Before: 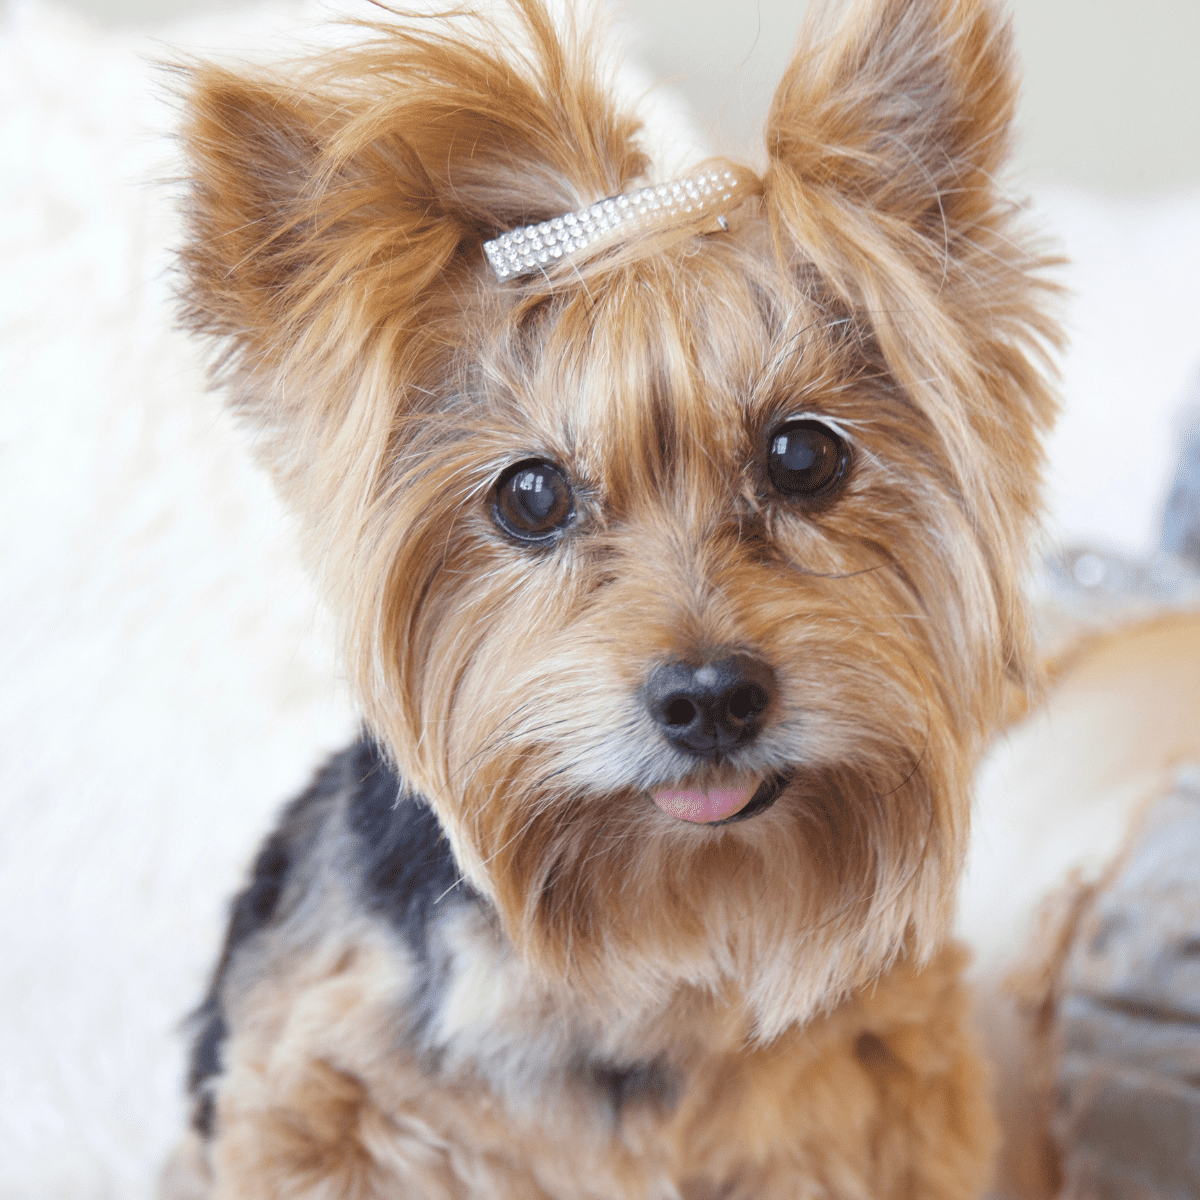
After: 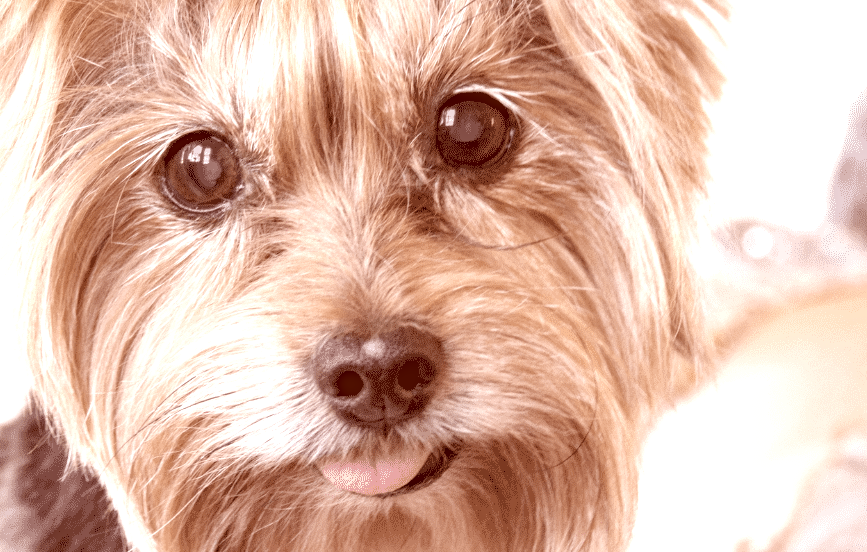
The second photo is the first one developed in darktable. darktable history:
contrast brightness saturation: brightness 0.189, saturation -0.488
crop and rotate: left 27.704%, top 27.353%, bottom 26.607%
exposure: exposure 0.67 EV, compensate highlight preservation false
local contrast: highlights 59%, detail 146%
haze removal: compatibility mode true, adaptive false
shadows and highlights: shadows 25.72, highlights -25.61
color correction: highlights a* 9.17, highlights b* 8.75, shadows a* 39.31, shadows b* 39.43, saturation 0.772
